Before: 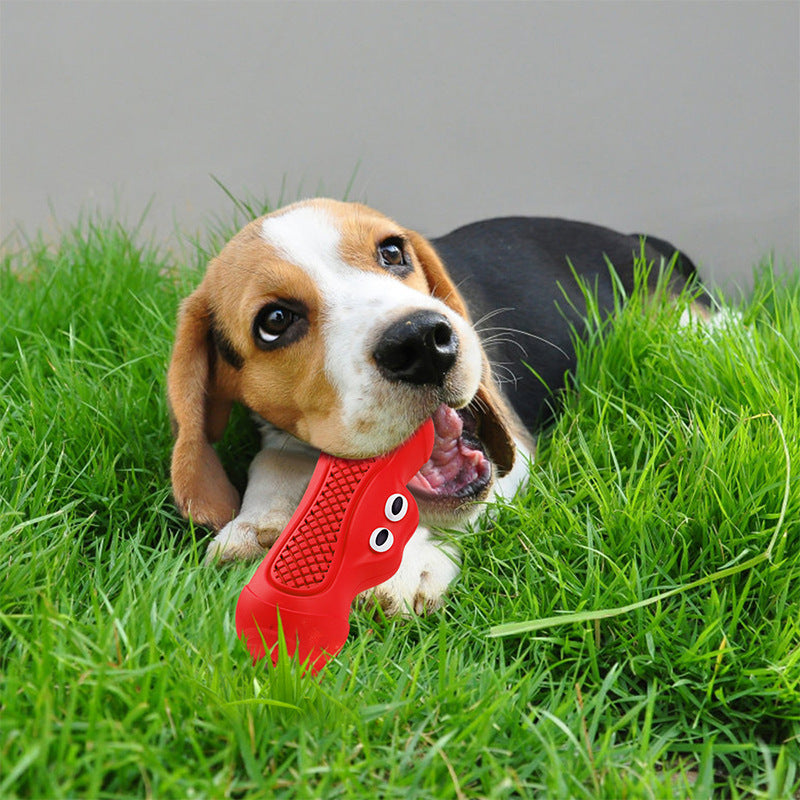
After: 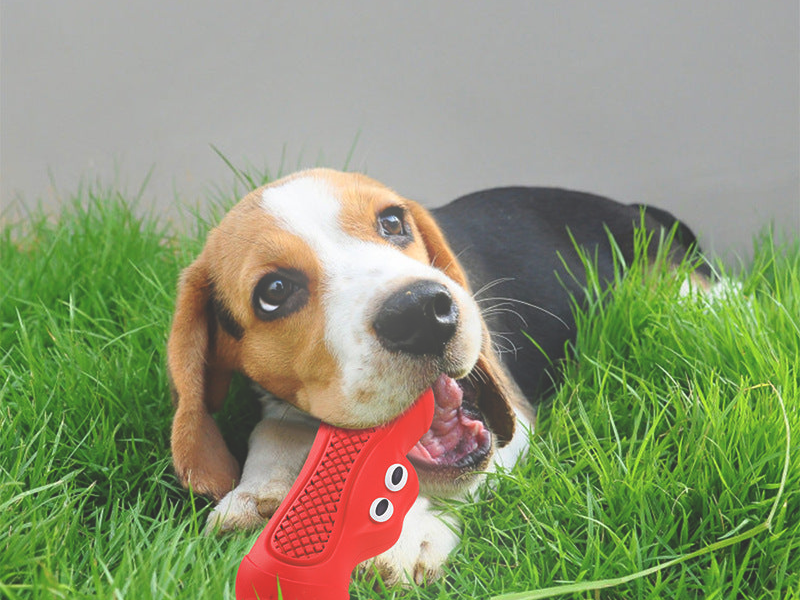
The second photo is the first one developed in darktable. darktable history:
shadows and highlights: shadows 62.66, white point adjustment 0.37, highlights -34.44, compress 83.82%
bloom: size 16%, threshold 98%, strength 20%
crop: top 3.857%, bottom 21.132%
exposure: black level correction -0.023, exposure -0.039 EV, compensate highlight preservation false
